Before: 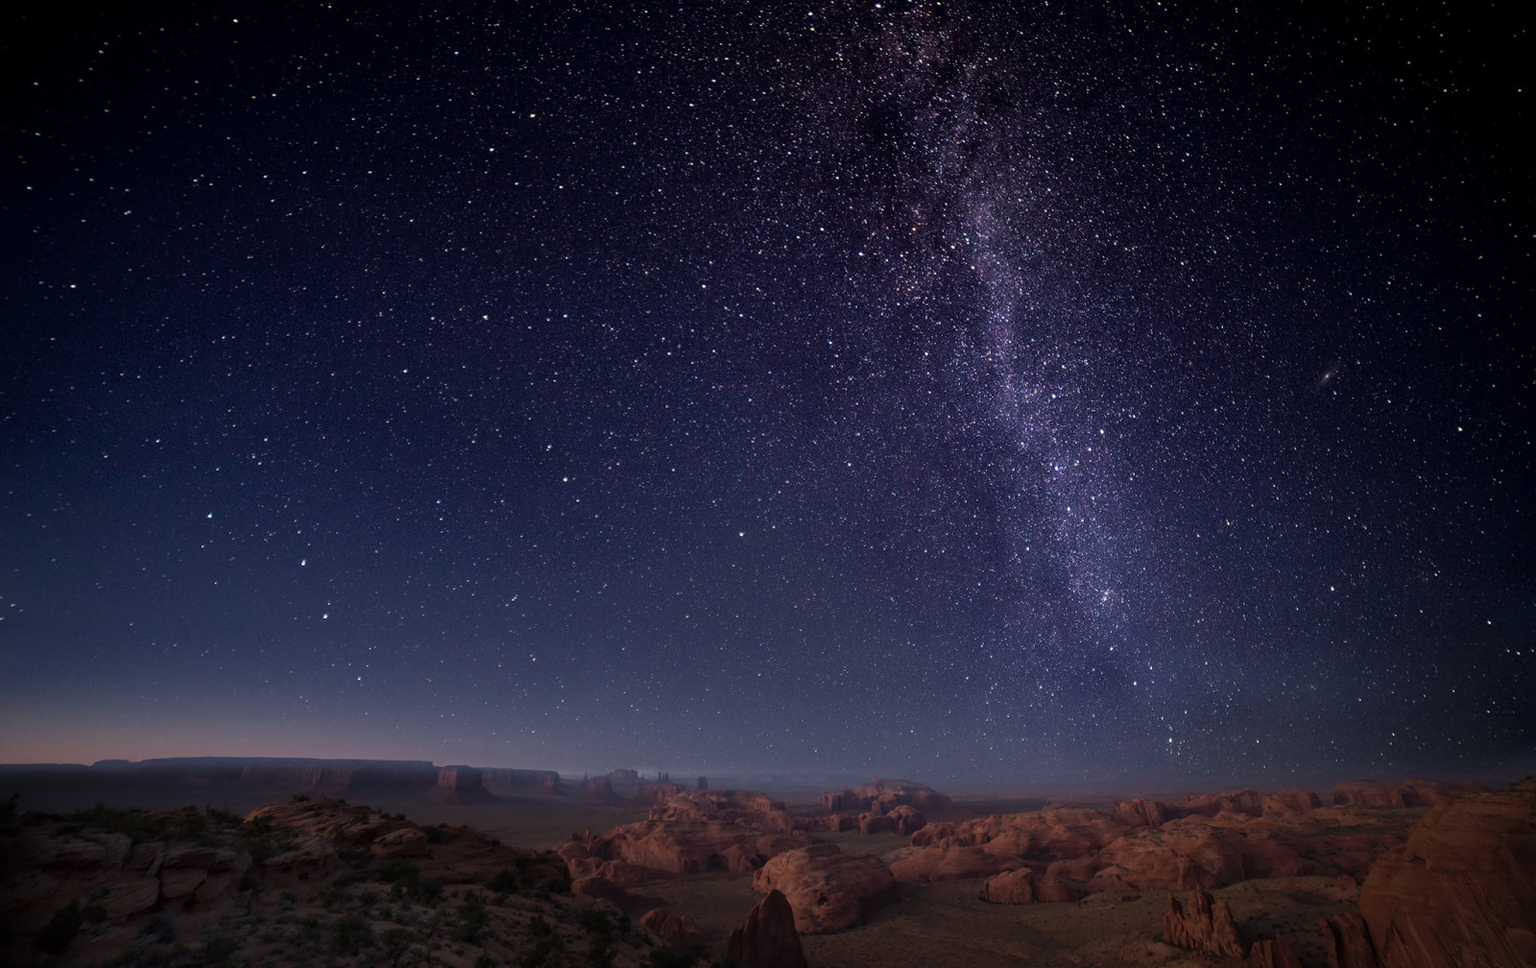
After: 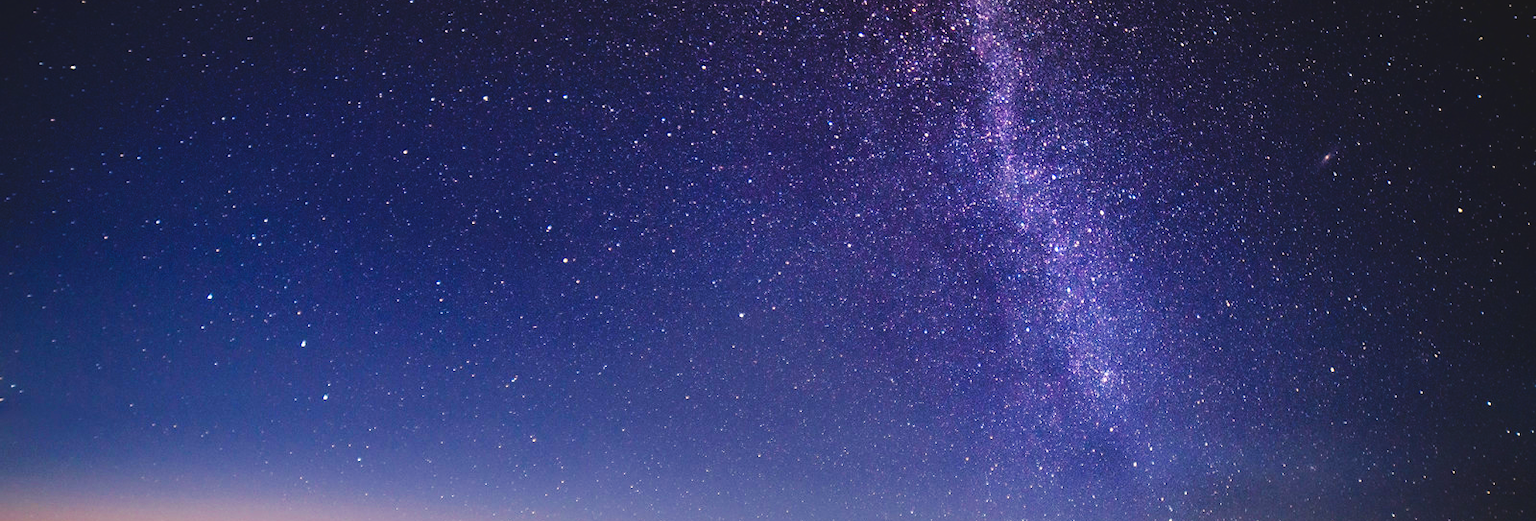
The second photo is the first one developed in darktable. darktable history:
color balance rgb: highlights gain › chroma 2.864%, highlights gain › hue 61.35°, global offset › luminance 1.517%, linear chroma grading › global chroma 15.589%, perceptual saturation grading › global saturation 25.607%, global vibrance 9.774%
base curve: curves: ch0 [(0, 0) (0.032, 0.025) (0.121, 0.166) (0.206, 0.329) (0.605, 0.79) (1, 1)], preserve colors none
crop and rotate: top 22.623%, bottom 23.432%
exposure: exposure 0.558 EV, compensate exposure bias true, compensate highlight preservation false
